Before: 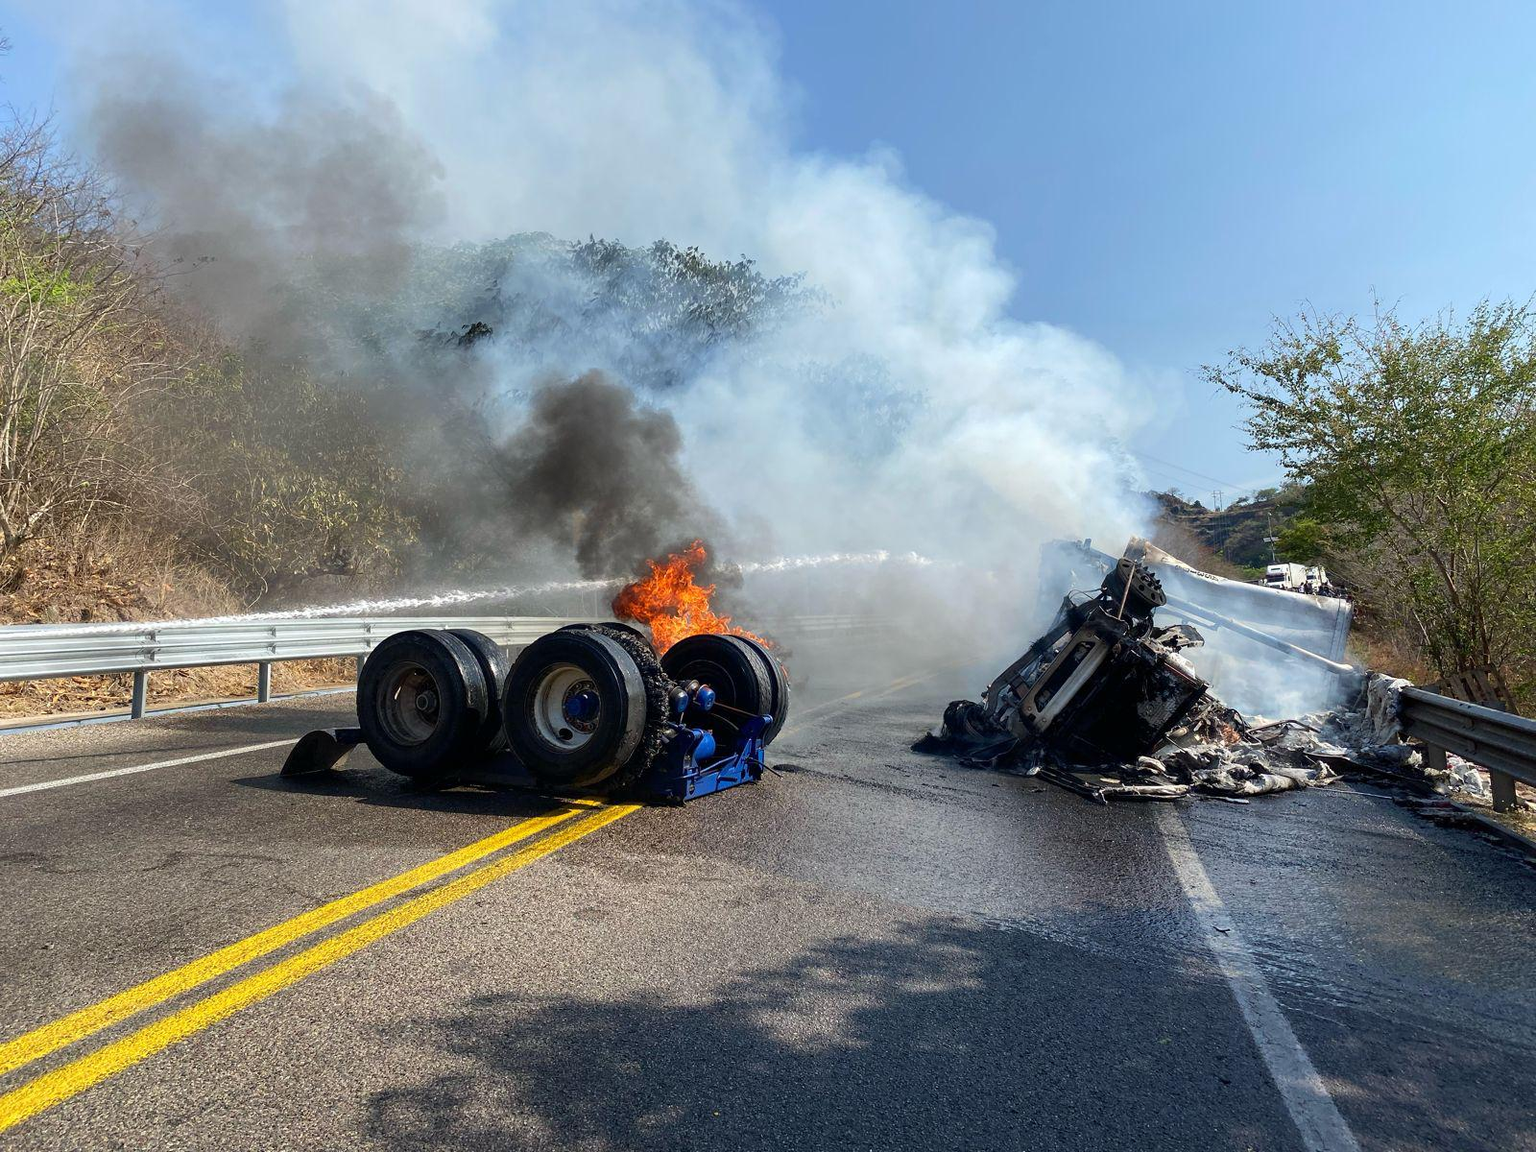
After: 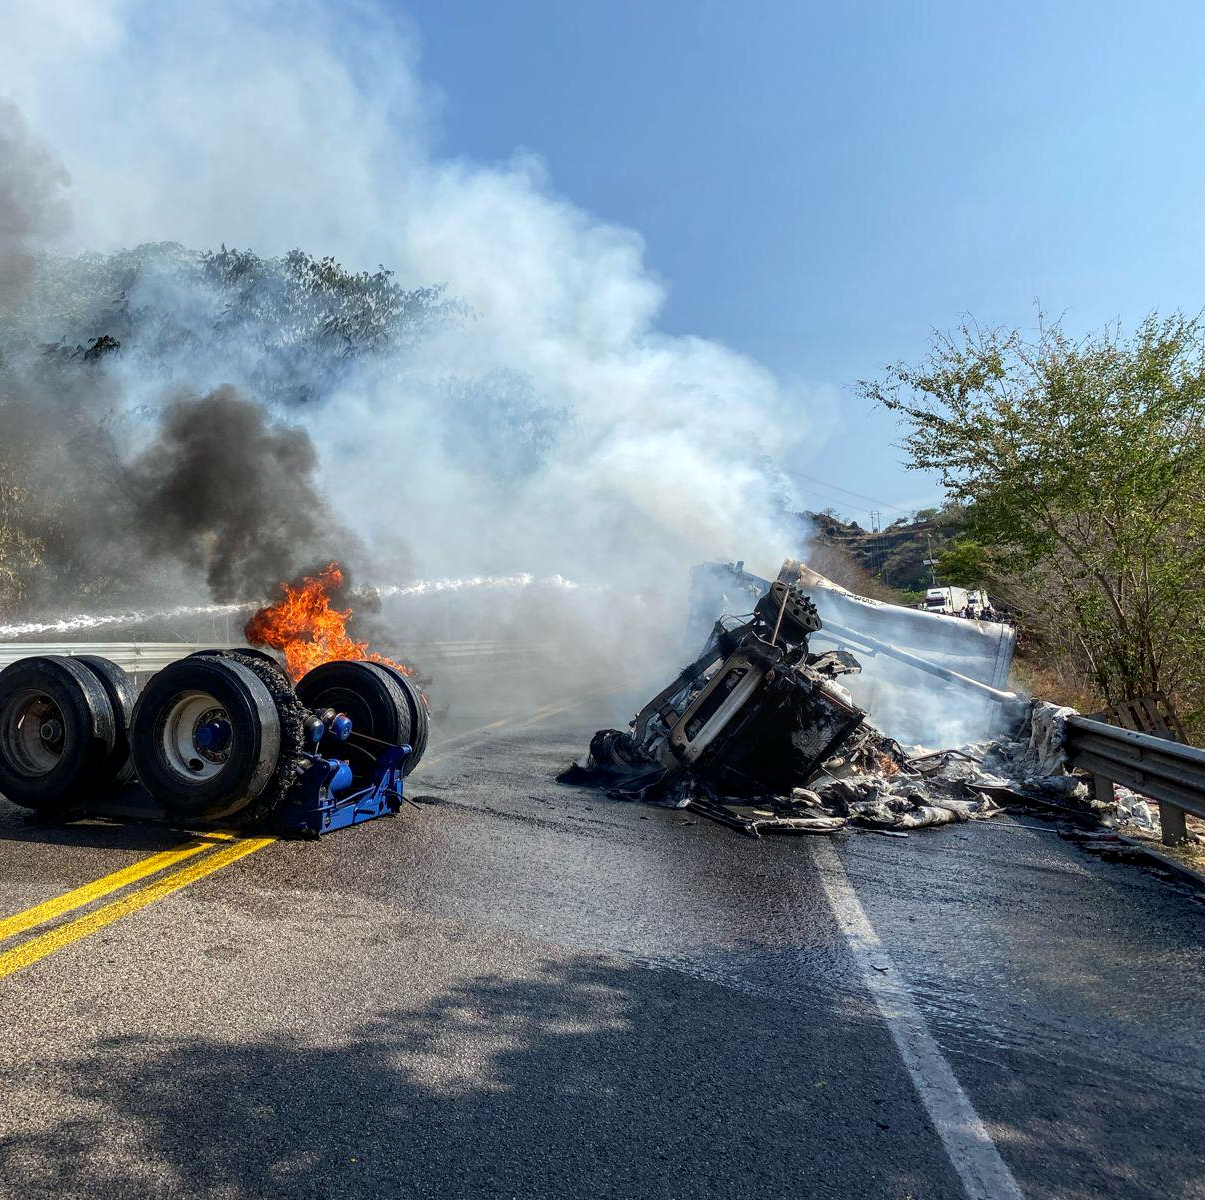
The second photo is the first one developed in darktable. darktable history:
crop and rotate: left 24.686%
local contrast: on, module defaults
tone equalizer: smoothing diameter 24.93%, edges refinement/feathering 6.6, preserve details guided filter
